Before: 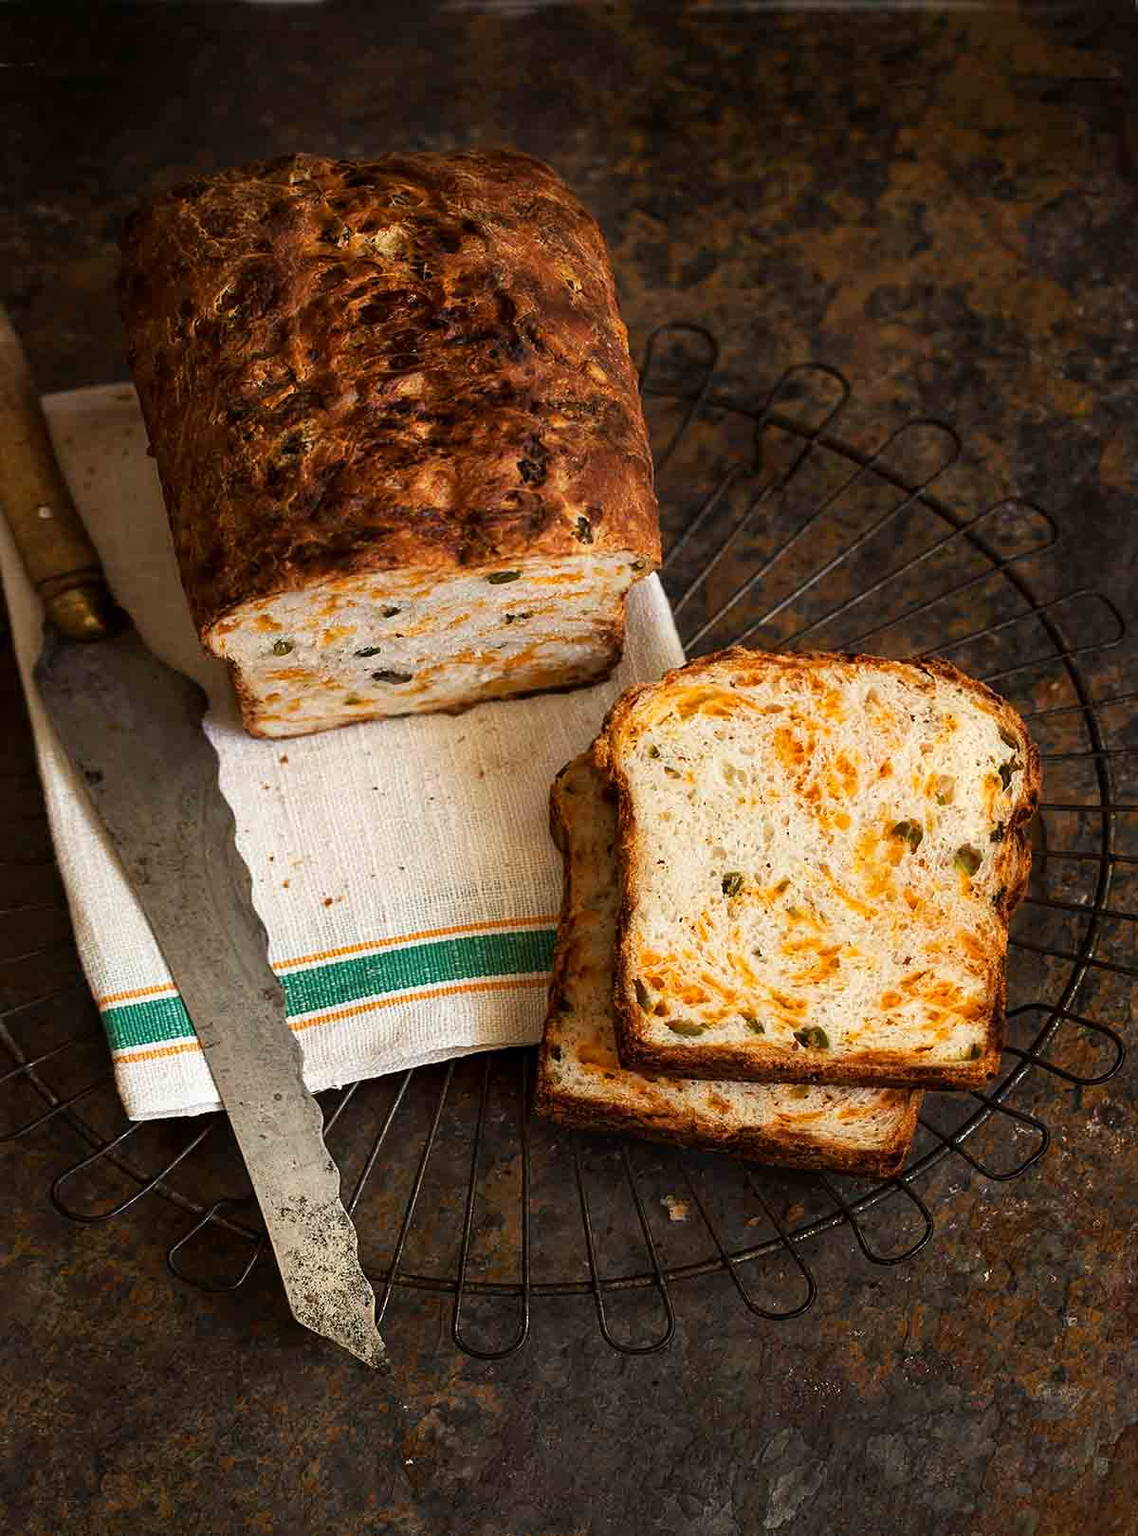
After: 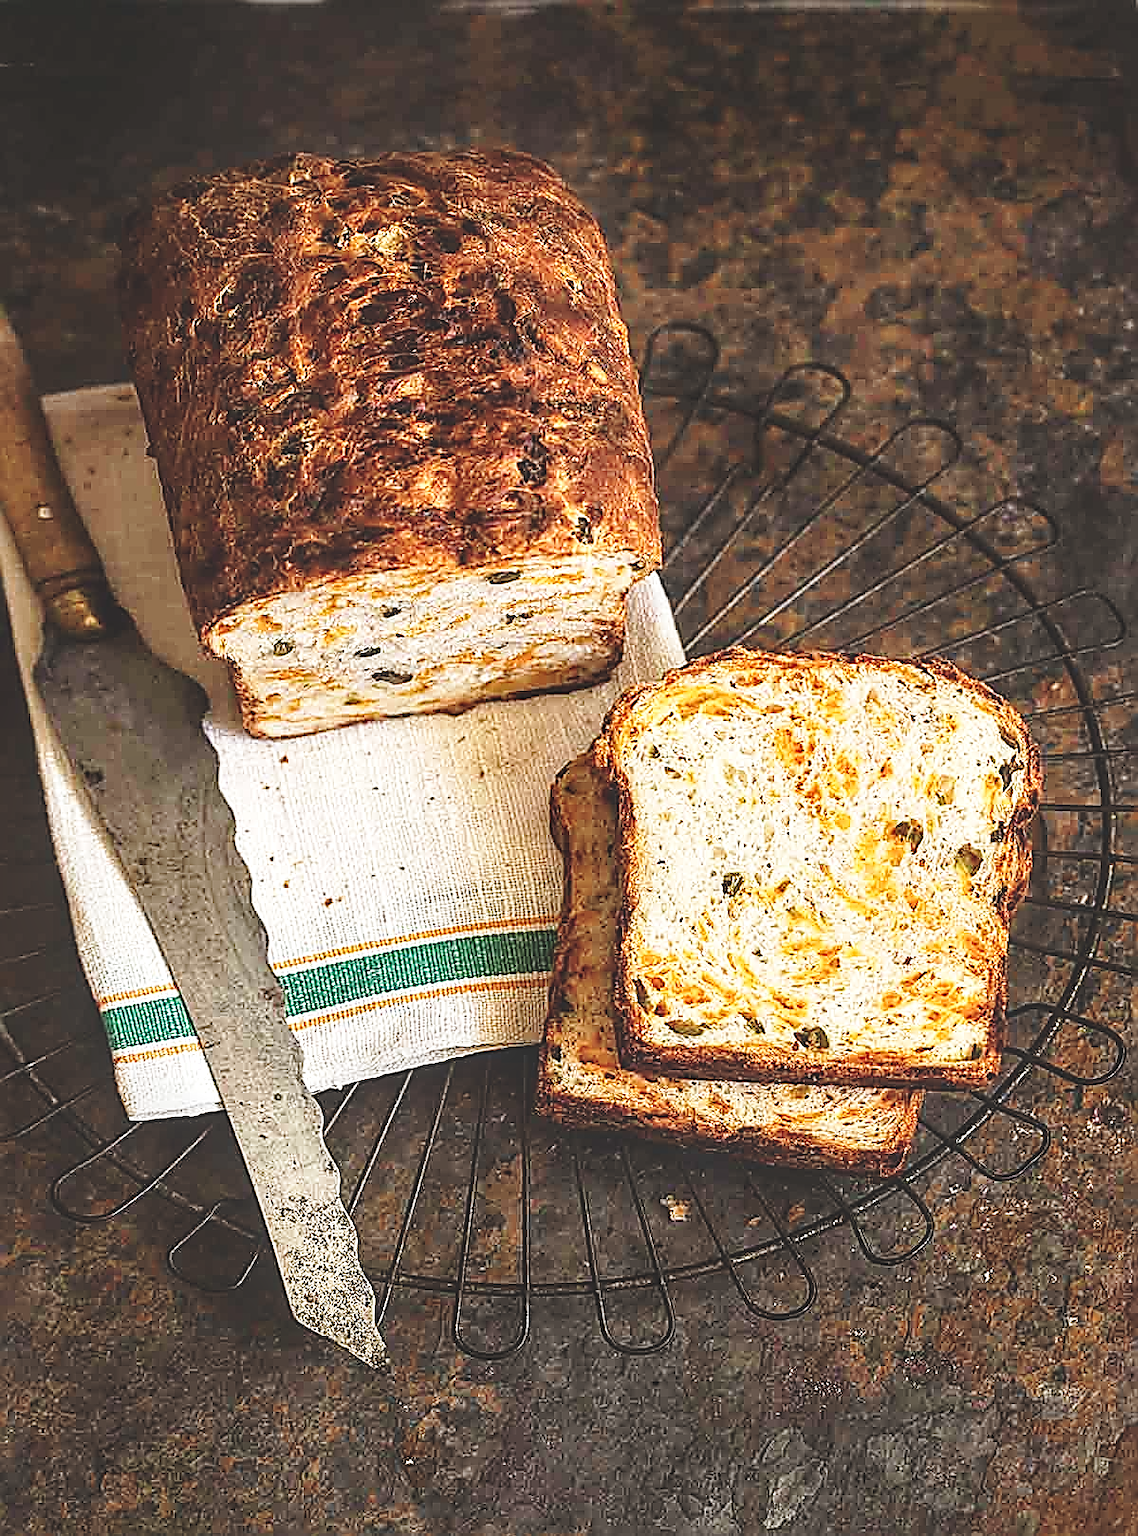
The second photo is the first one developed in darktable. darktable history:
local contrast: detail 130%
sharpen: amount 1.861
base curve: curves: ch0 [(0, 0) (0.028, 0.03) (0.121, 0.232) (0.46, 0.748) (0.859, 0.968) (1, 1)], preserve colors none
exposure: black level correction -0.027, compensate exposure bias true, compensate highlight preservation false
